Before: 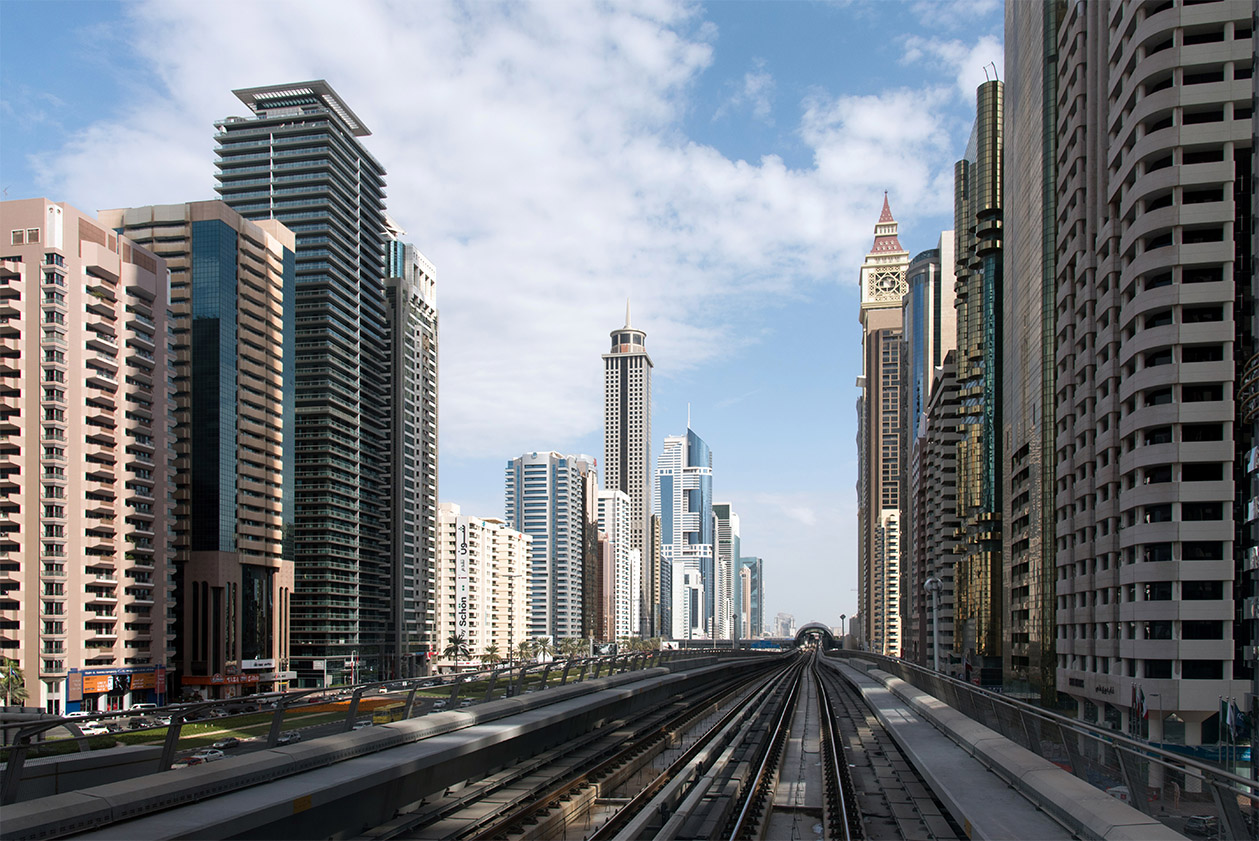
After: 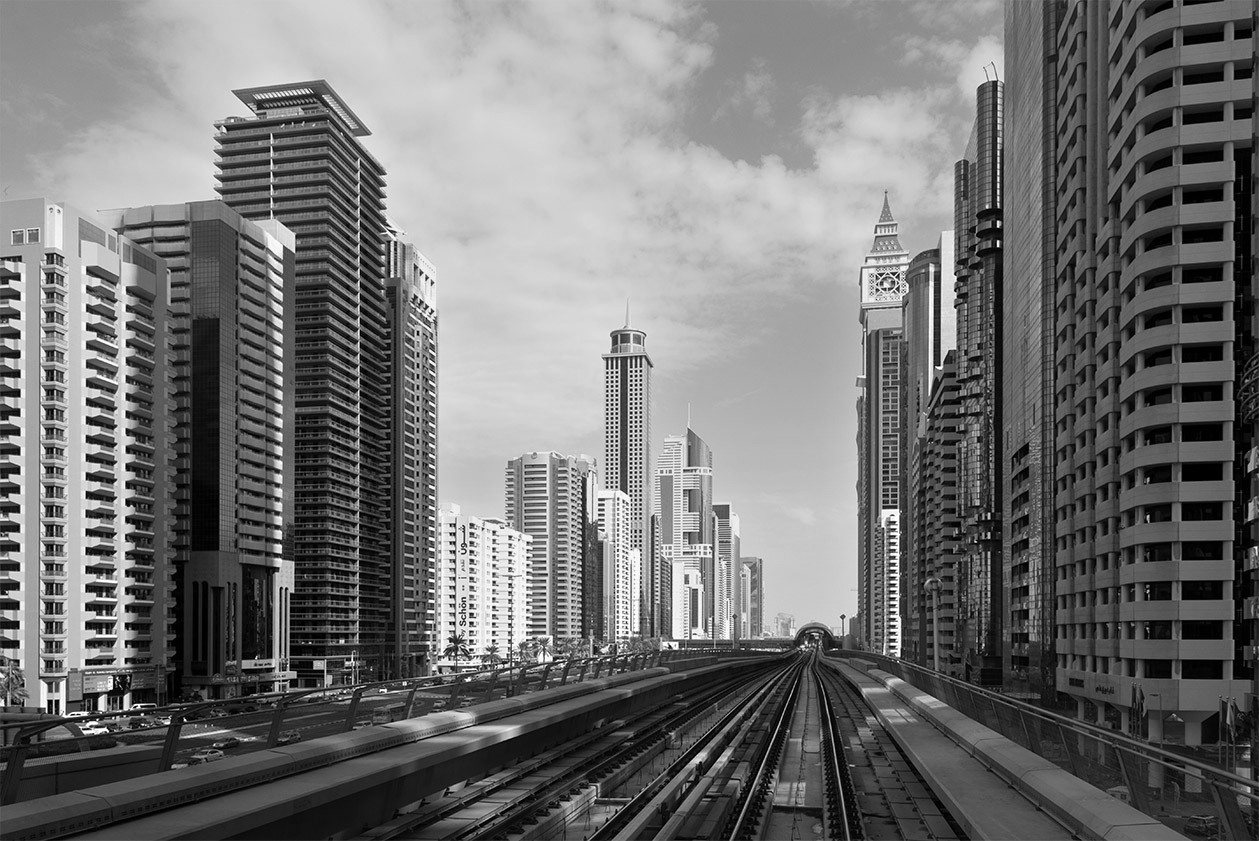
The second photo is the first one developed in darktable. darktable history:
monochrome: size 1
white balance: red 0.98, blue 1.61
